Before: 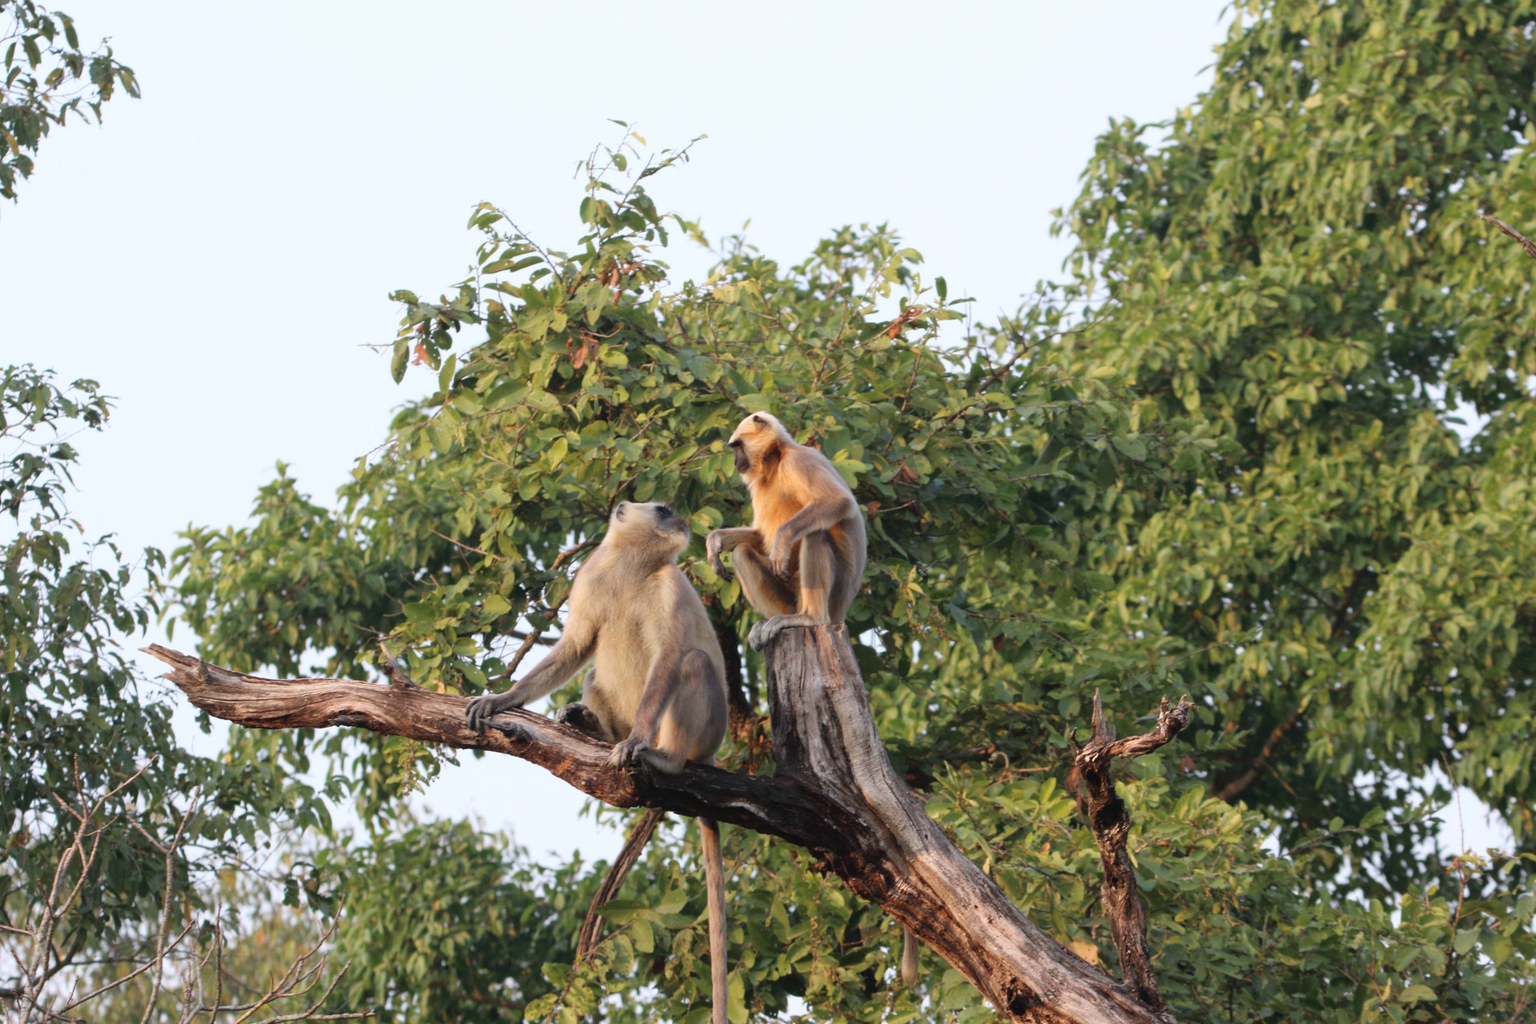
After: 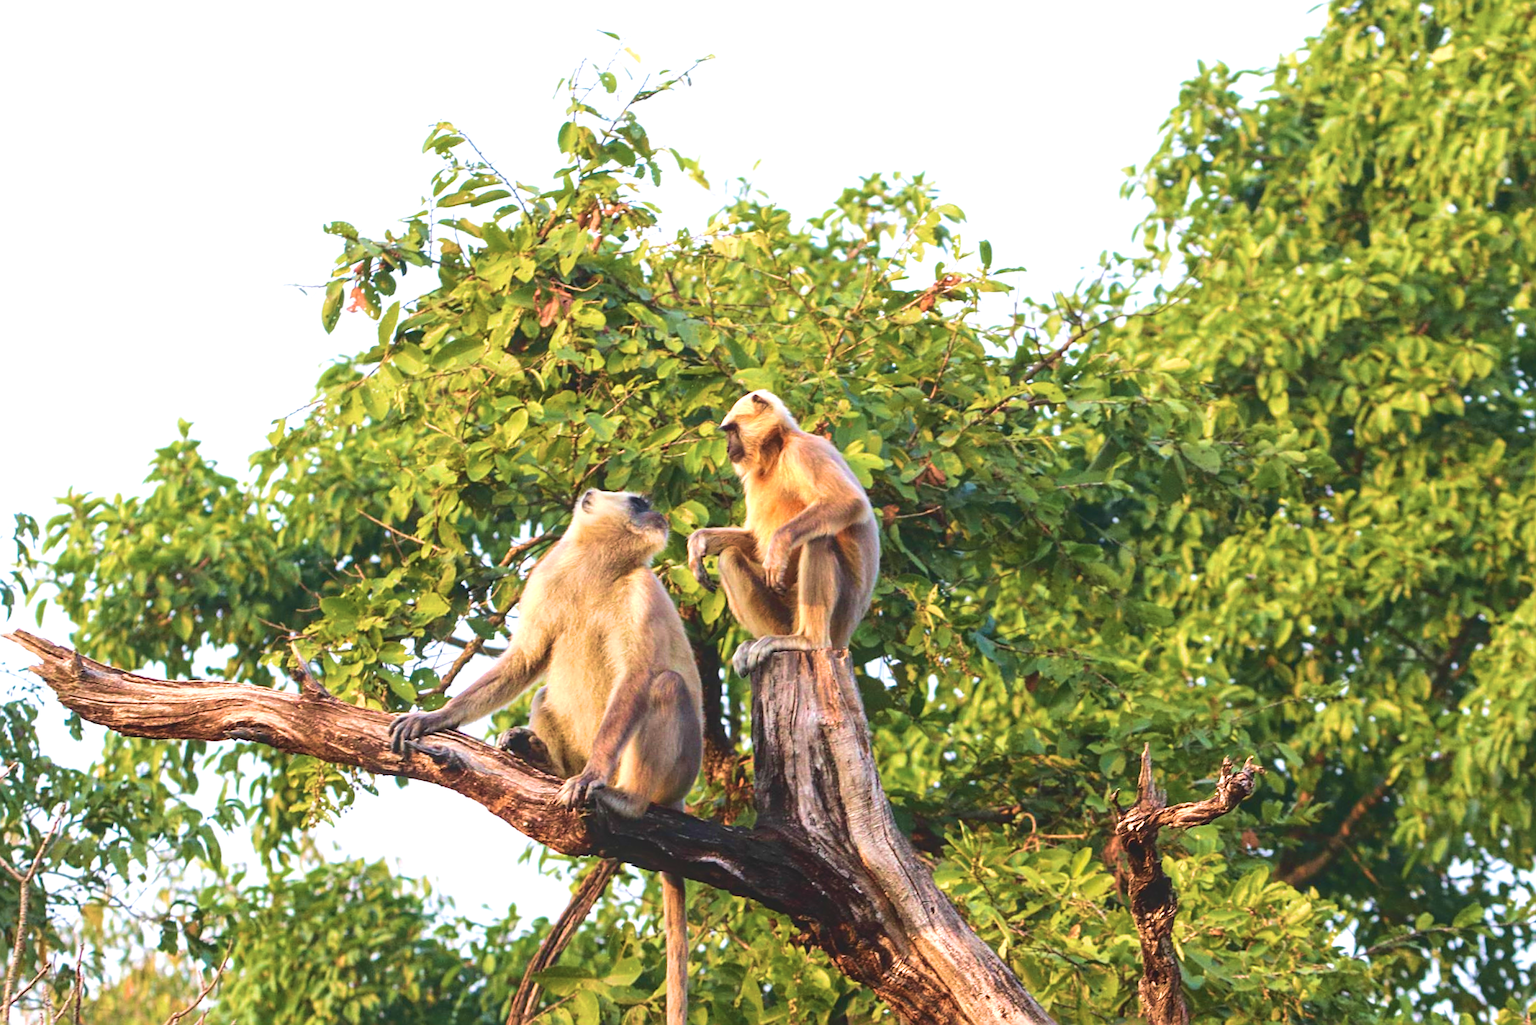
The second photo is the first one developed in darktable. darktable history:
exposure: black level correction 0.001, exposure 0.498 EV, compensate highlight preservation false
sharpen: on, module defaults
local contrast: on, module defaults
tone equalizer: -8 EV -0.784 EV, -7 EV -0.668 EV, -6 EV -0.625 EV, -5 EV -0.37 EV, -3 EV 0.382 EV, -2 EV 0.6 EV, -1 EV 0.688 EV, +0 EV 0.735 EV, edges refinement/feathering 500, mask exposure compensation -1.57 EV, preserve details no
velvia: strength 73.42%
contrast brightness saturation: contrast -0.27
crop and rotate: angle -3.06°, left 5.31%, top 5.187%, right 4.756%, bottom 4.737%
